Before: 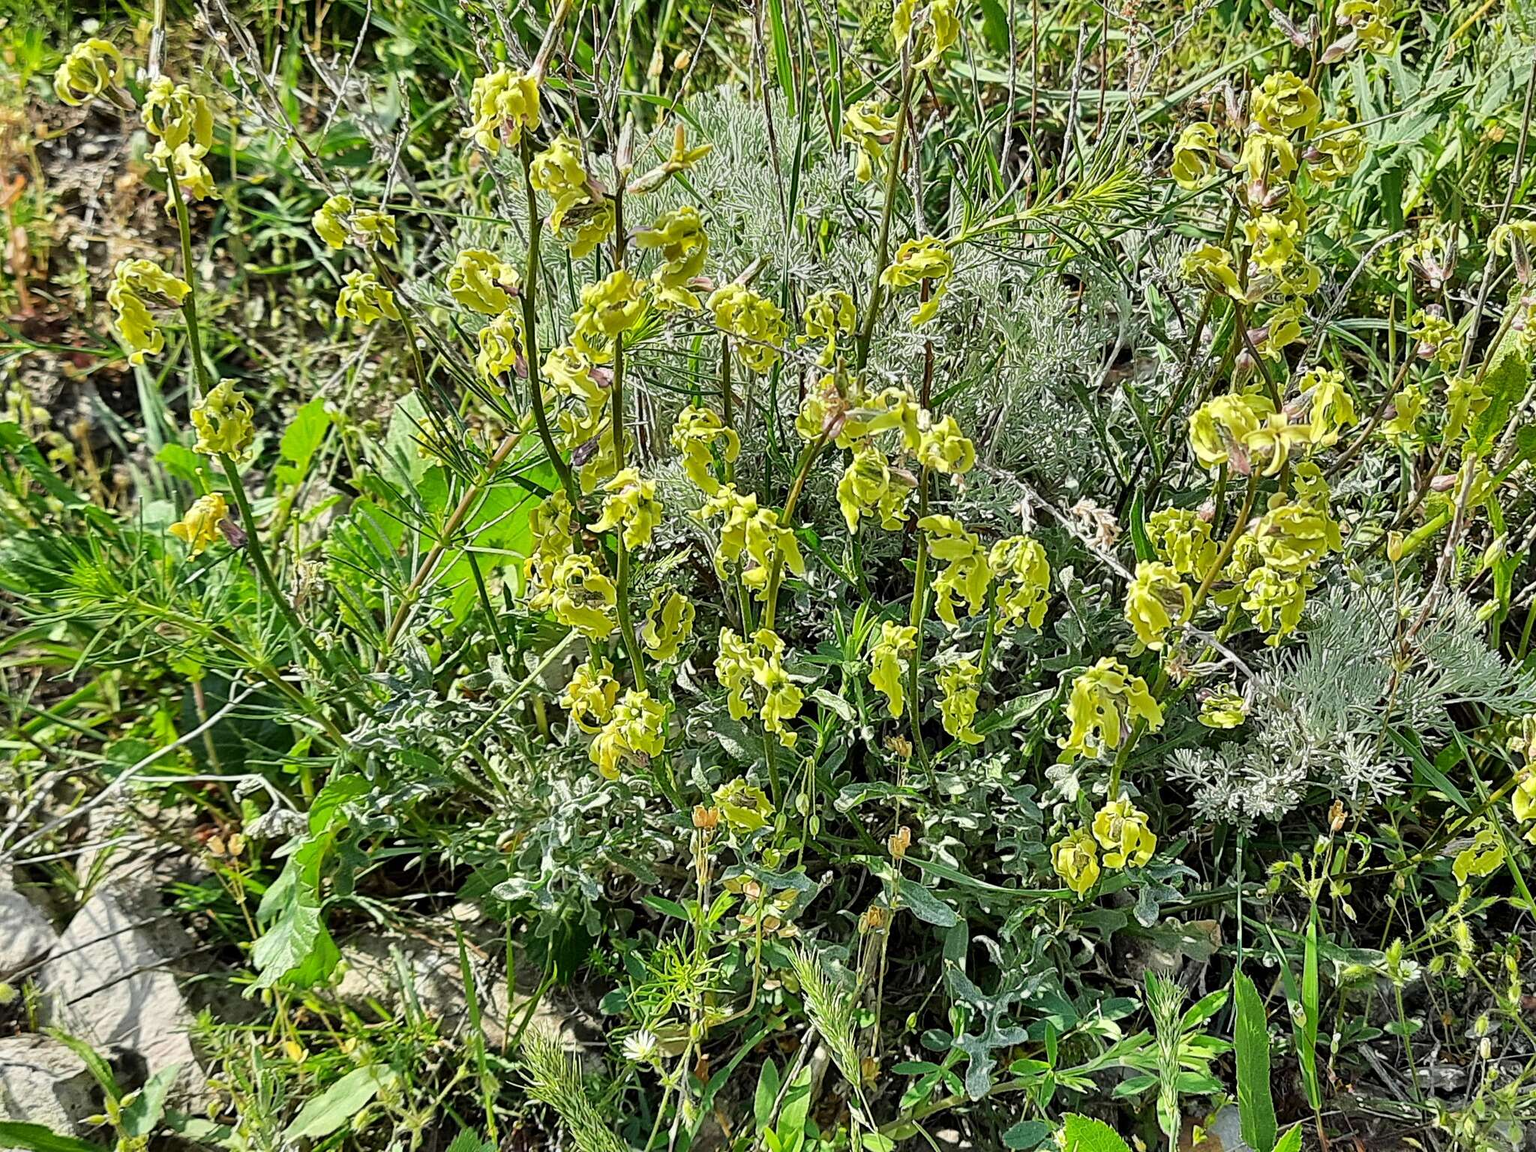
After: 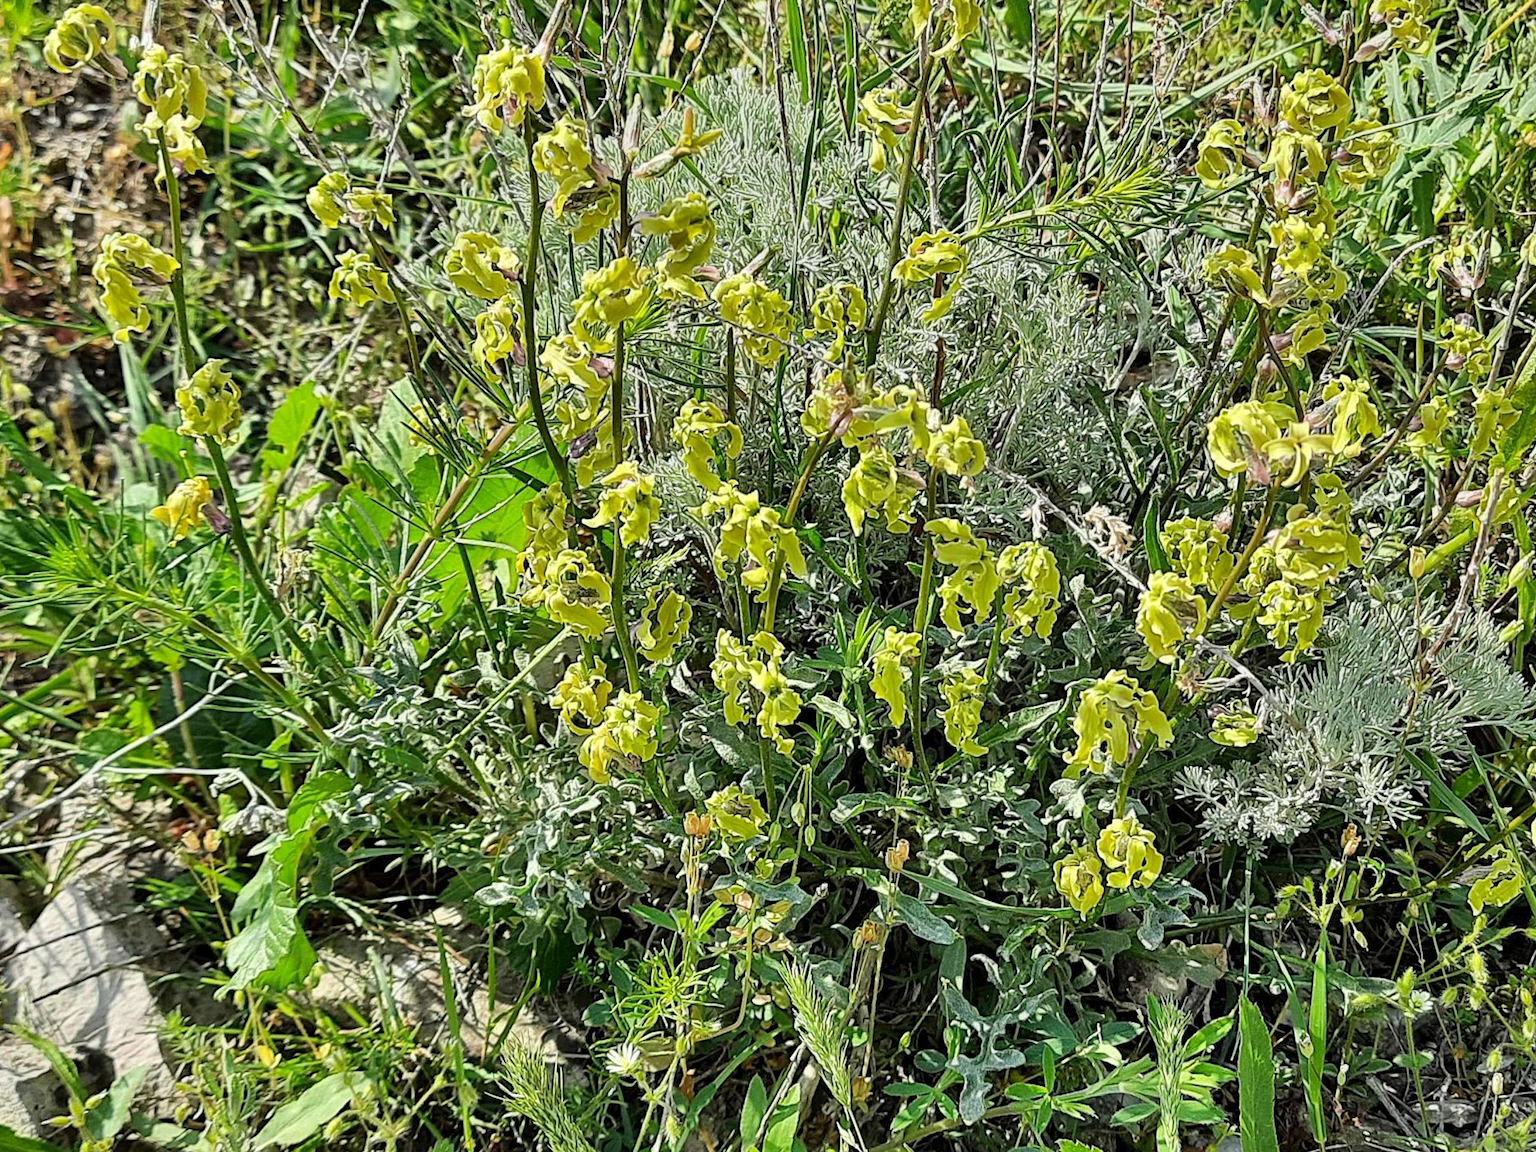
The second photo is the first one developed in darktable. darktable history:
crop and rotate: angle -1.45°
